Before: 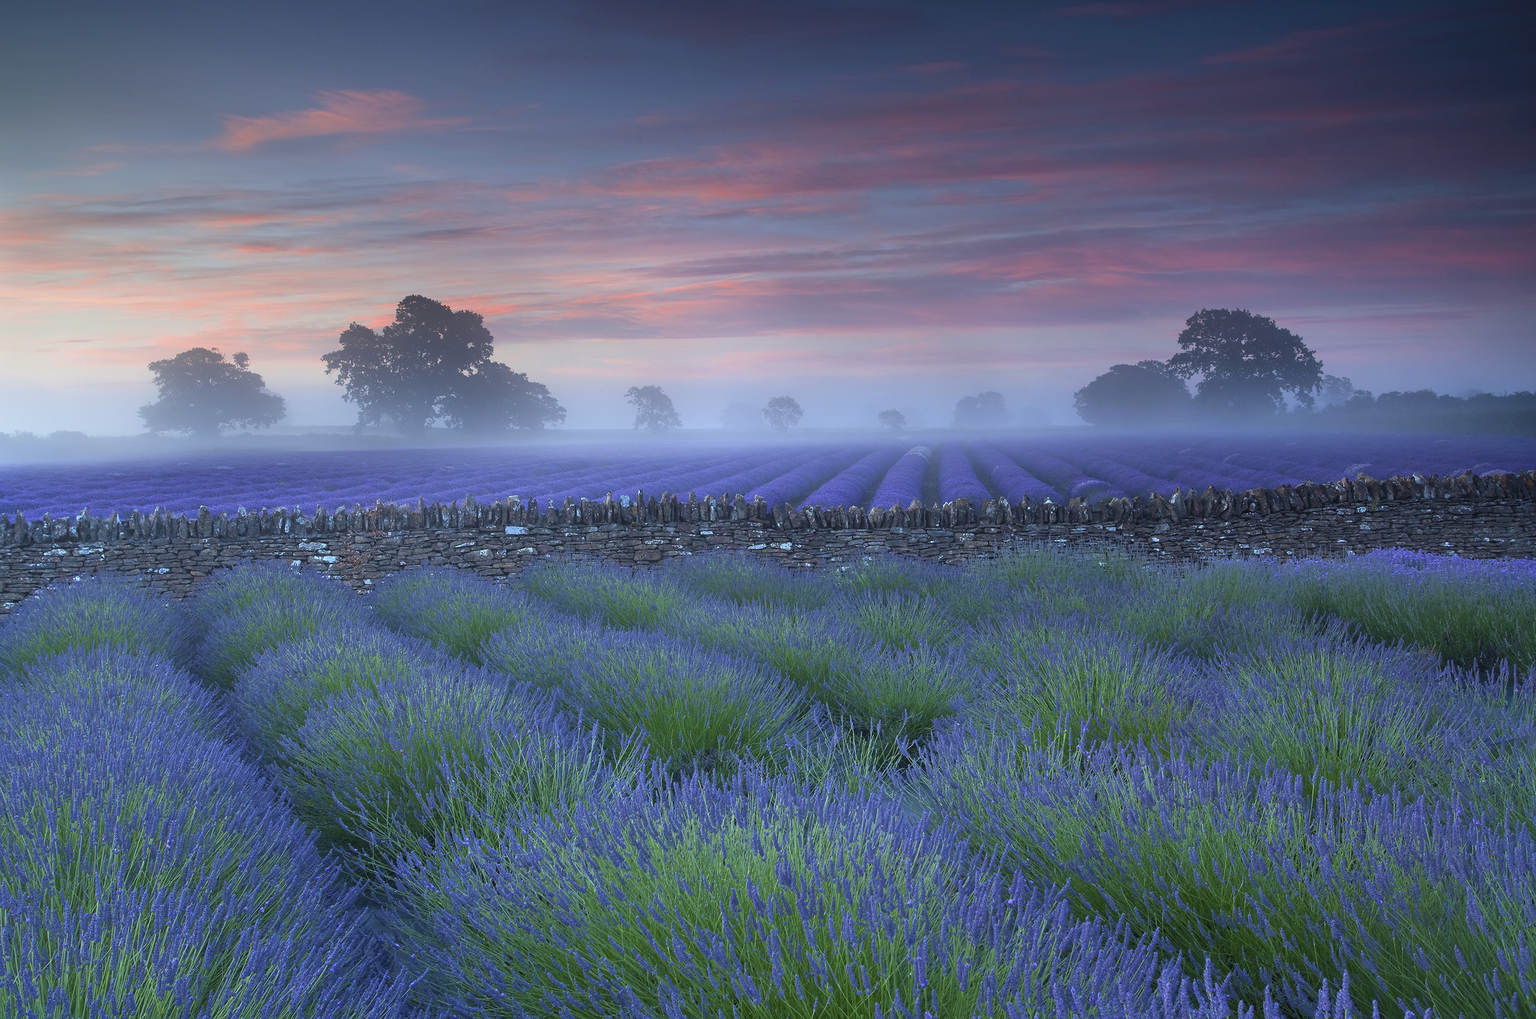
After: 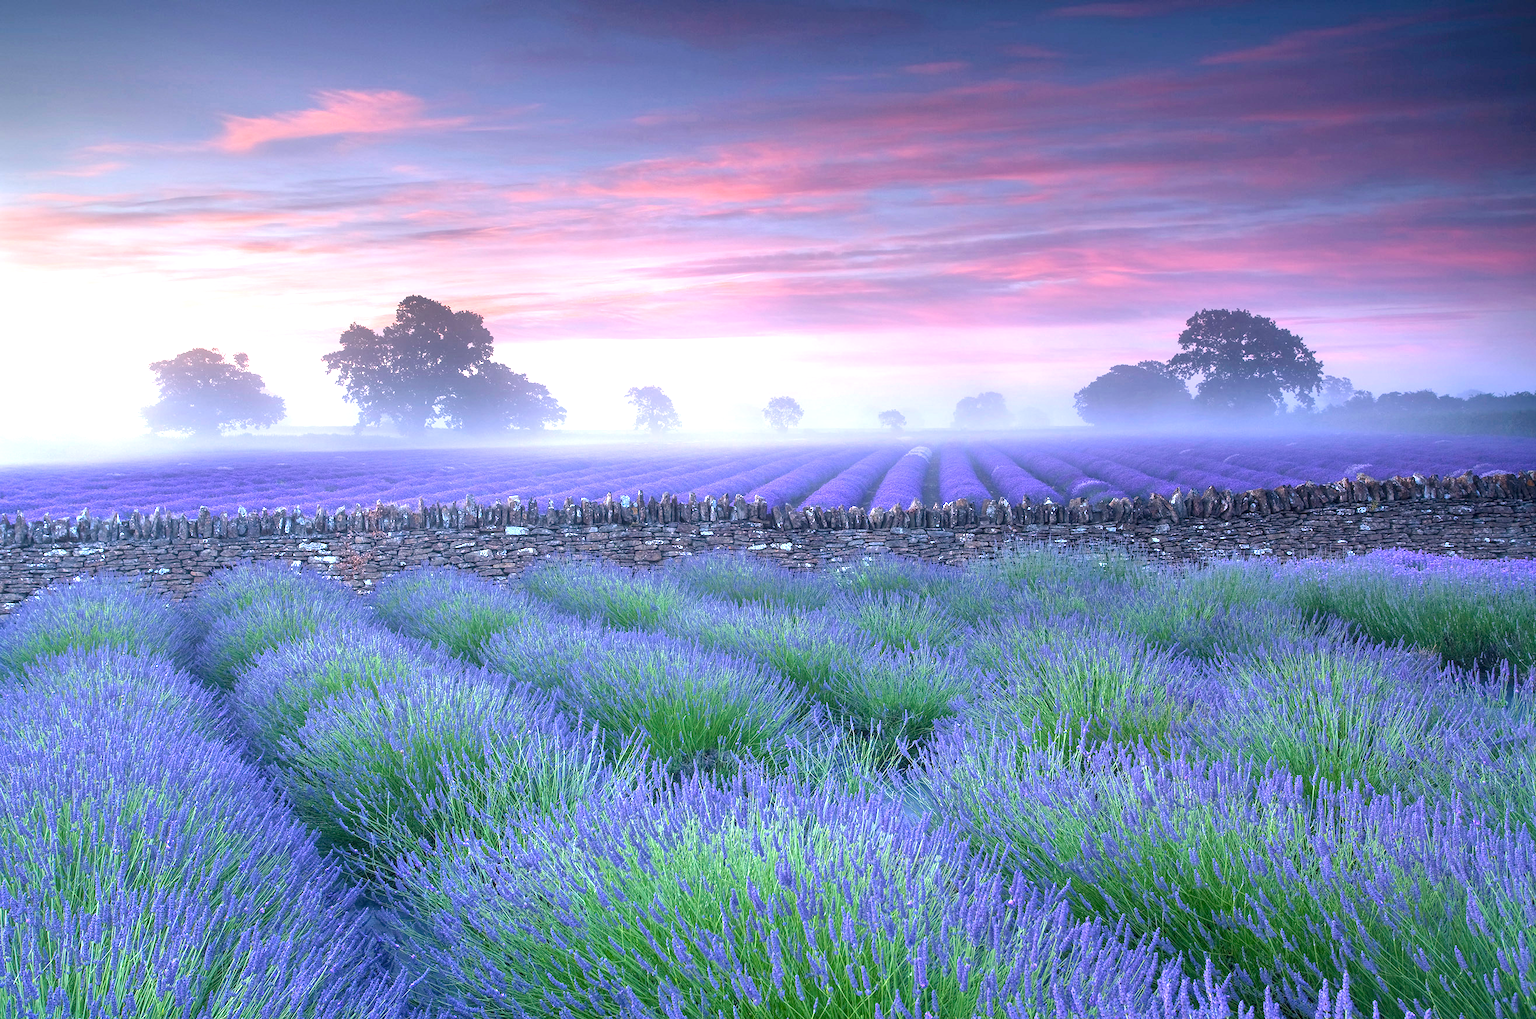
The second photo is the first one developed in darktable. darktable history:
exposure: black level correction 0, exposure 1.2 EV, compensate exposure bias true, compensate highlight preservation false
color calibration: x 0.37, y 0.382, temperature 4305.14 K
local contrast: on, module defaults
color correction: highlights a* 11.92, highlights b* 11.83
